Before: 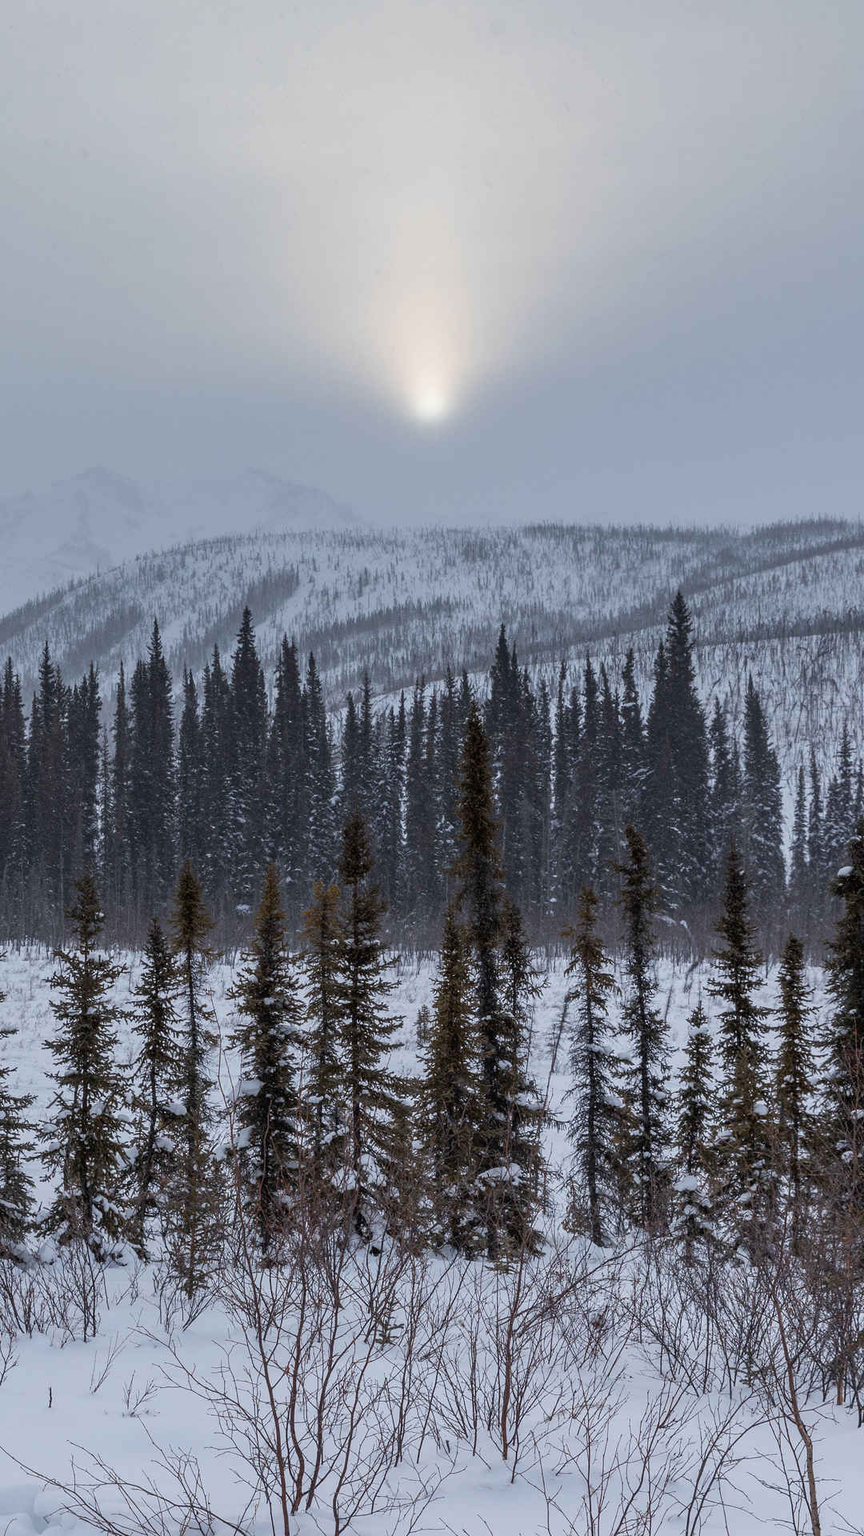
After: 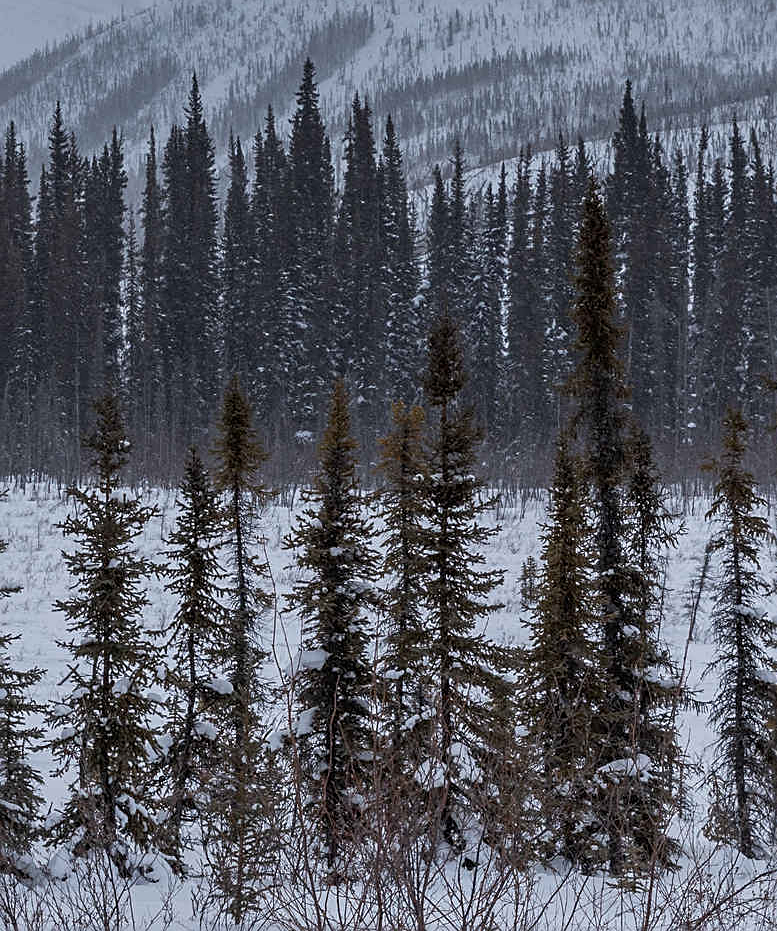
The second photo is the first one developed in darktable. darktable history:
crop: top 36.498%, right 27.964%, bottom 14.995%
sharpen: on, module defaults
